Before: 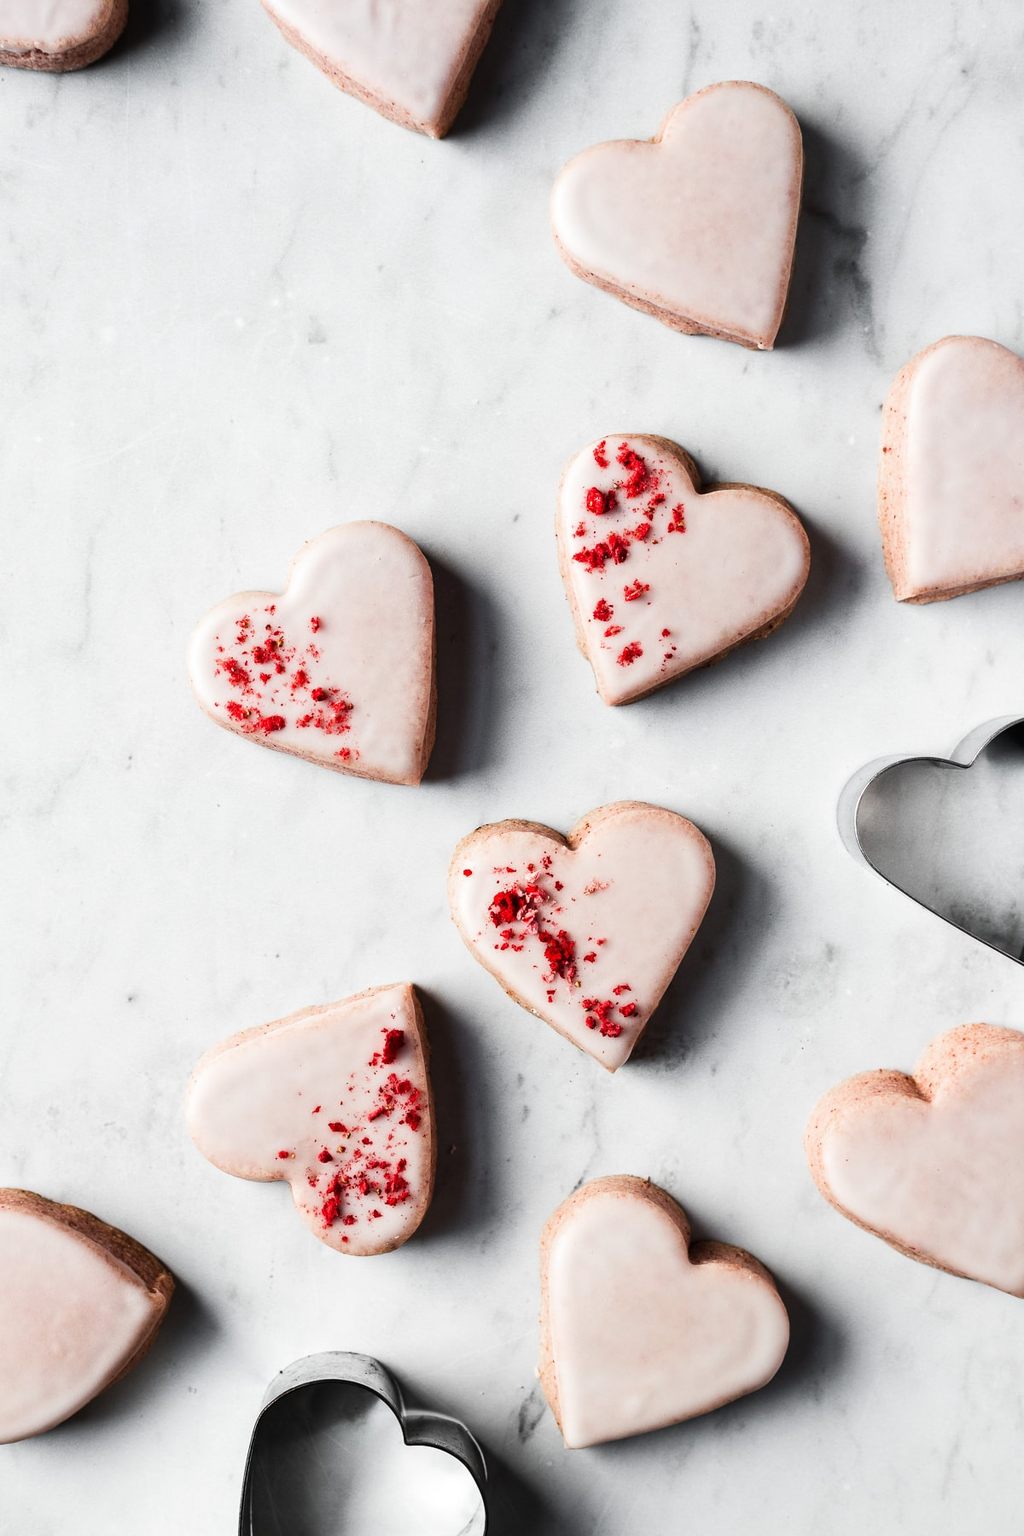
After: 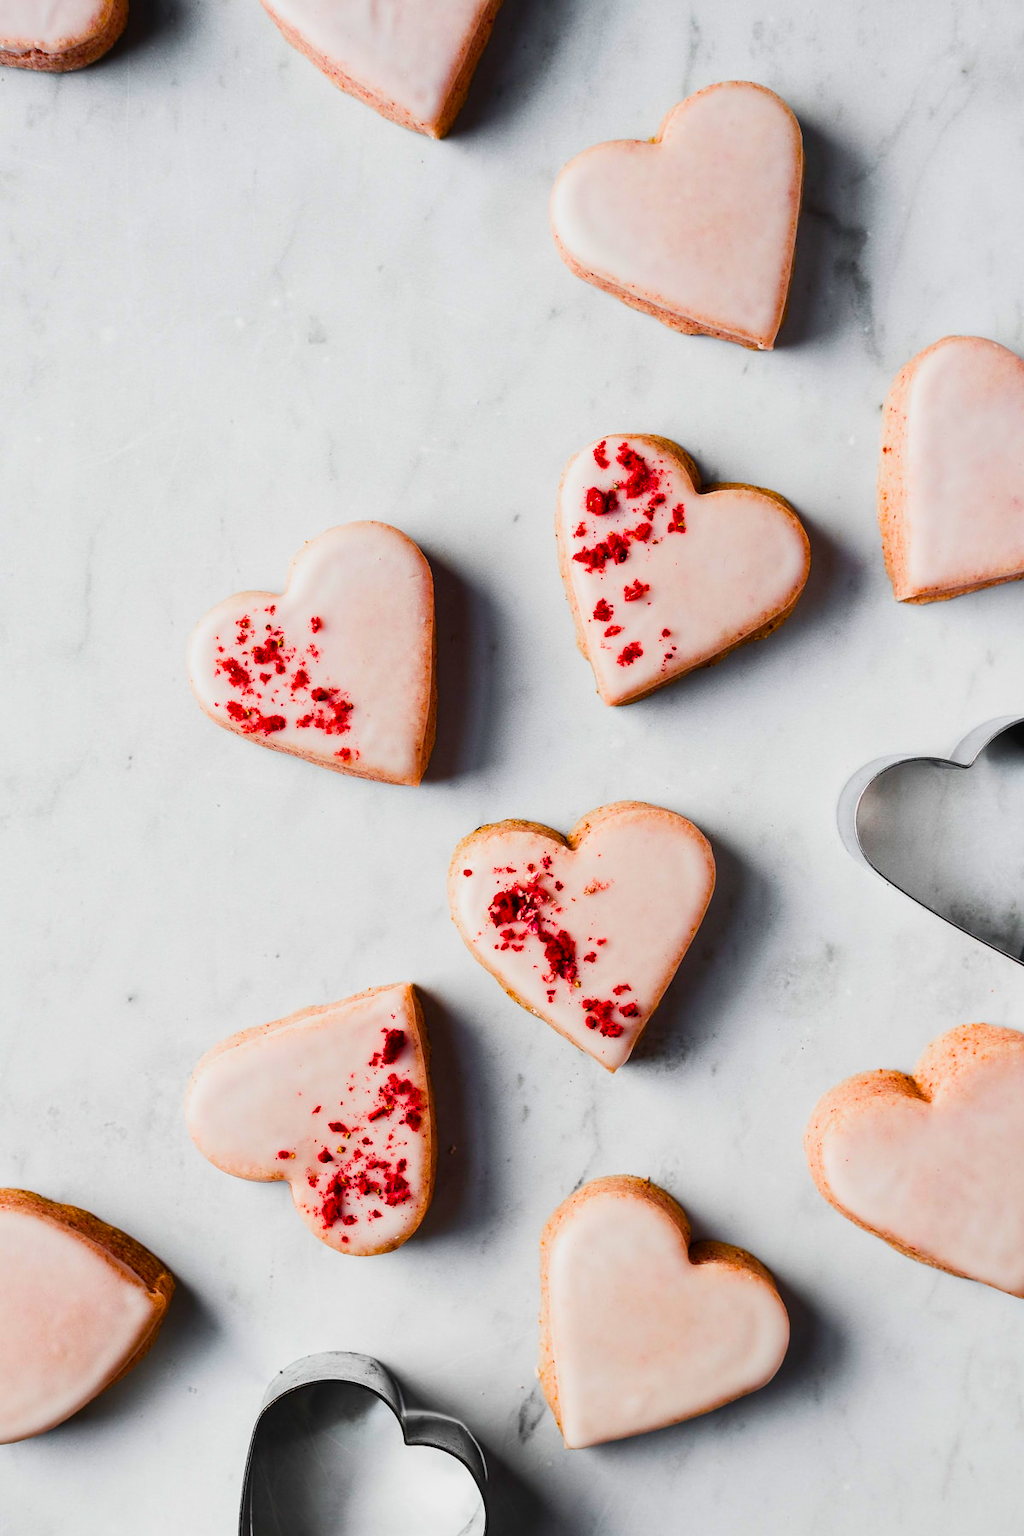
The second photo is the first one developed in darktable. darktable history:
color balance rgb: perceptual saturation grading › global saturation 98.99%, contrast -9.867%
